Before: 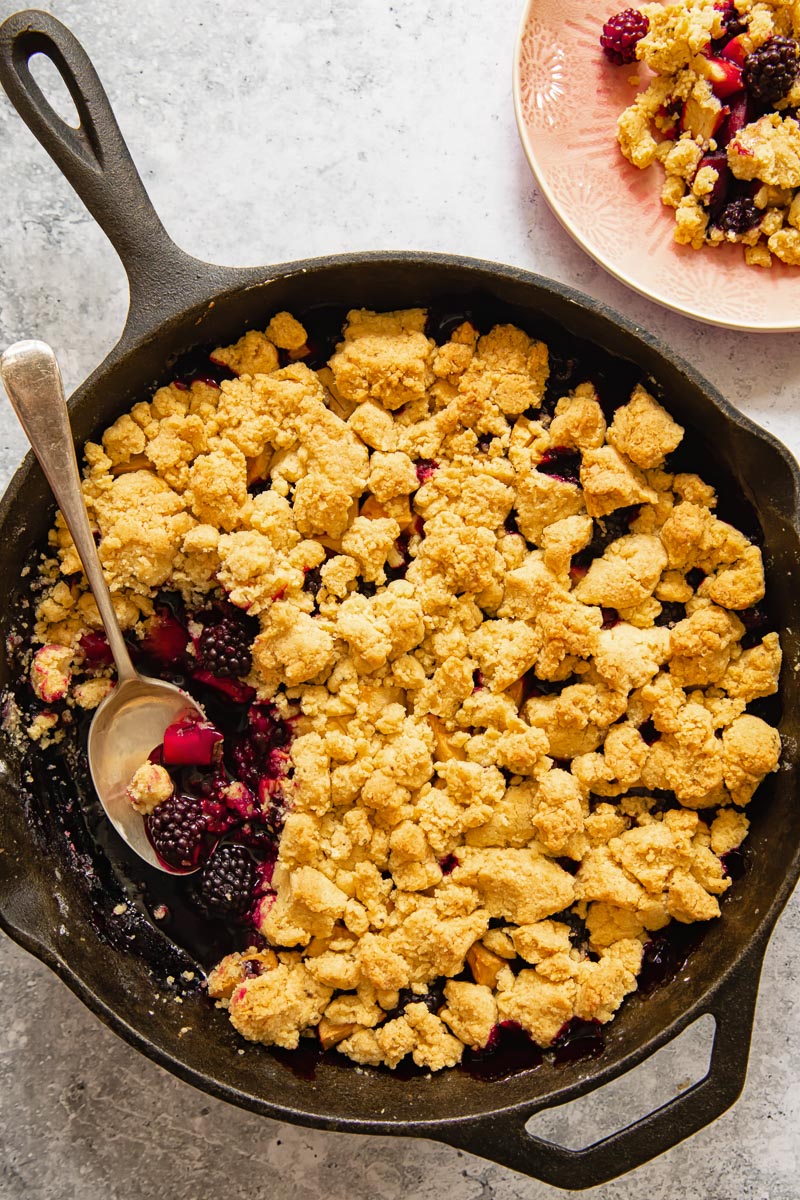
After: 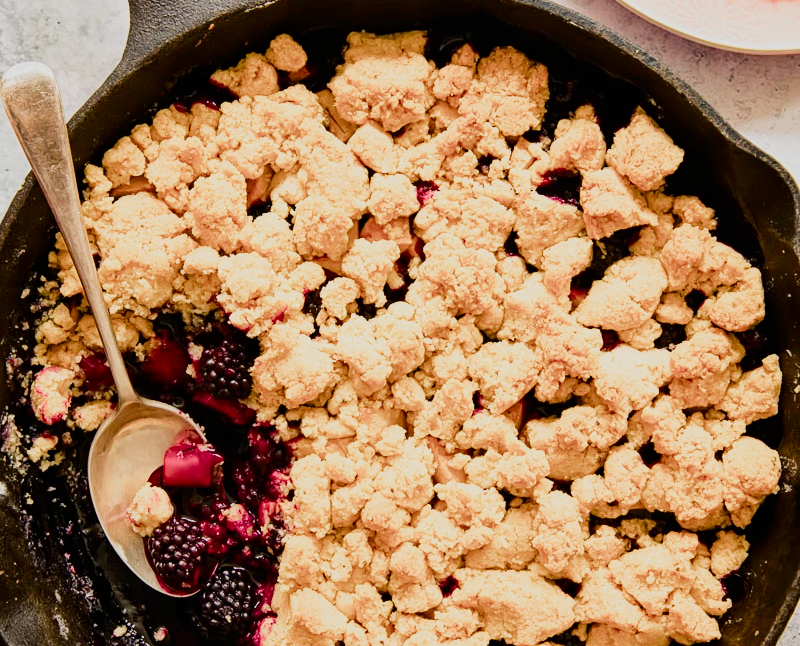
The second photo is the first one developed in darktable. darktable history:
filmic rgb: black relative exposure -7.65 EV, white relative exposure 4.56 EV, hardness 3.61, contrast 1.051, color science v5 (2021), contrast in shadows safe, contrast in highlights safe
shadows and highlights: shadows 24.78, white point adjustment -3.16, highlights -29.96
exposure: black level correction 0, exposure 0.894 EV, compensate exposure bias true, compensate highlight preservation false
contrast brightness saturation: contrast 0.204, brightness -0.113, saturation 0.098
crop and rotate: top 23.202%, bottom 22.962%
